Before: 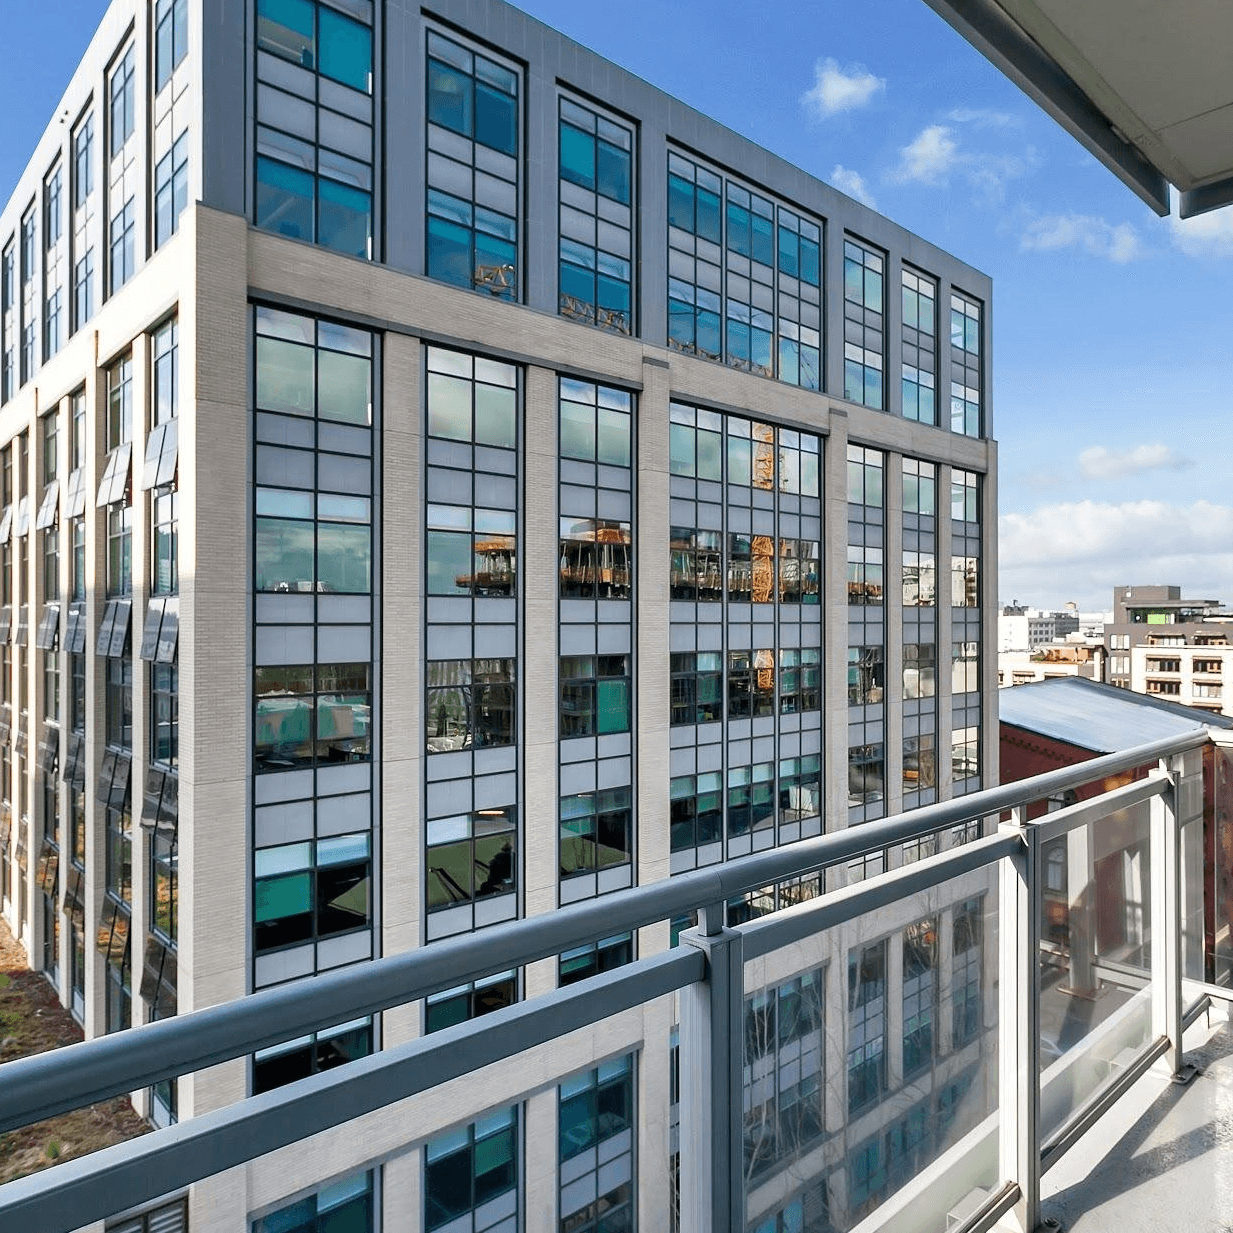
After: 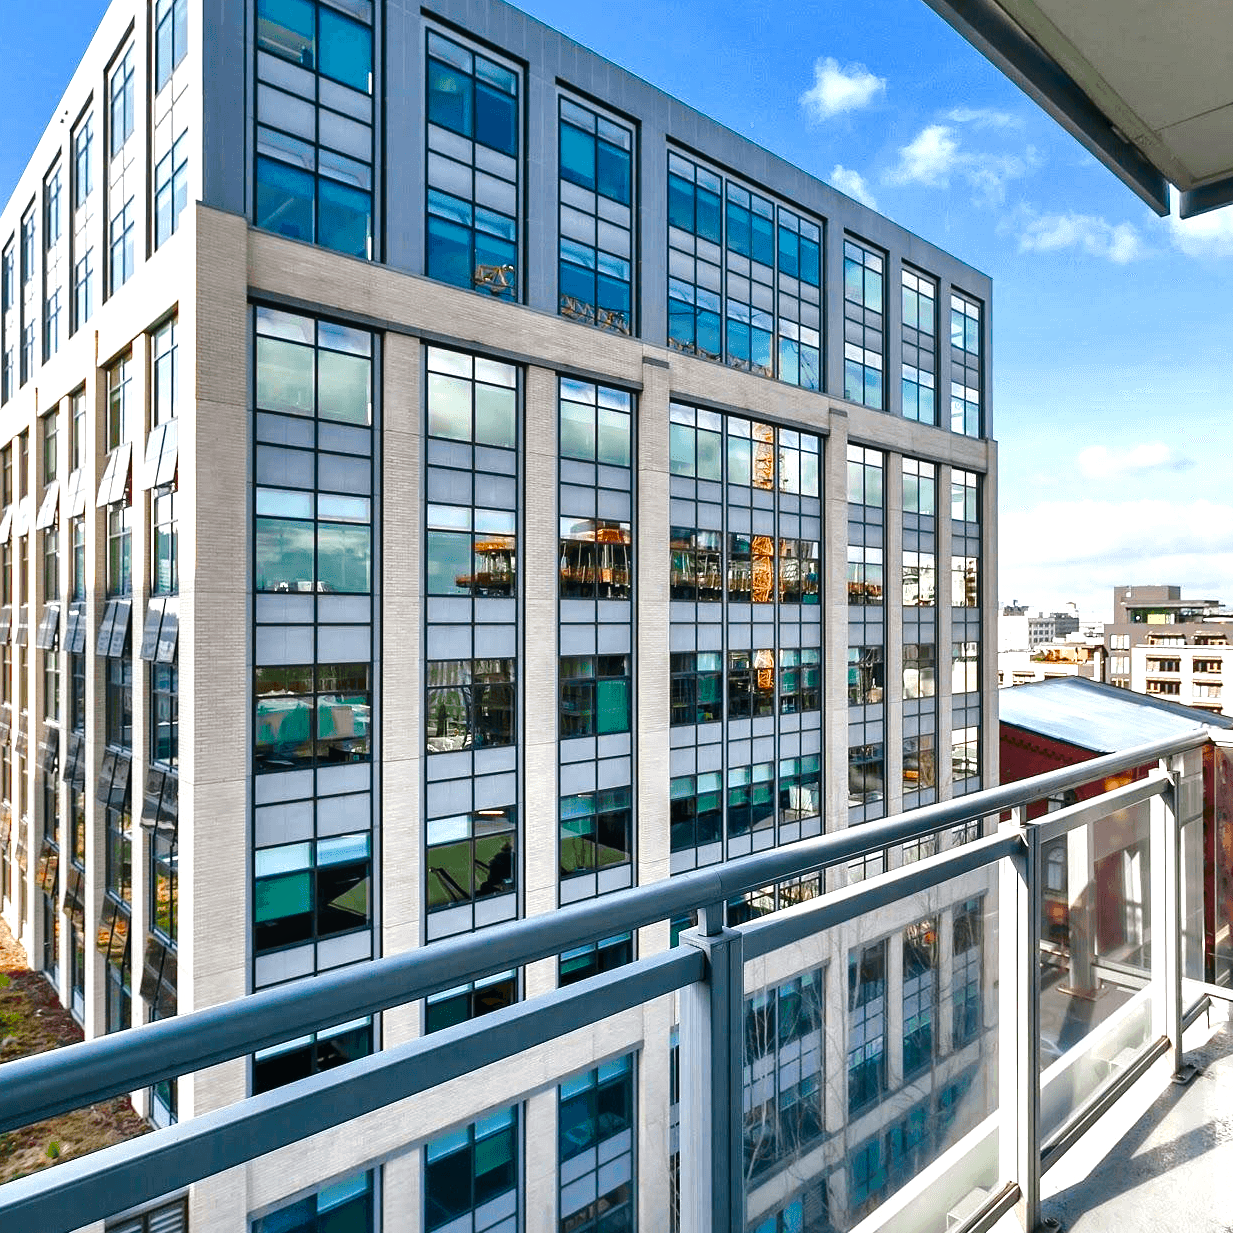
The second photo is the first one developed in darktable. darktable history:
local contrast: mode bilateral grid, contrast 19, coarseness 51, detail 144%, midtone range 0.2
color balance rgb: global offset › luminance 0.779%, perceptual saturation grading › global saturation 23.541%, perceptual saturation grading › highlights -24.101%, perceptual saturation grading › mid-tones 24.541%, perceptual saturation grading › shadows 40.608%, perceptual brilliance grading › mid-tones 9.809%, perceptual brilliance grading › shadows 15.283%, contrast 5.299%
exposure: black level correction 0, exposure 0.398 EV, compensate highlight preservation false
contrast brightness saturation: contrast 0.069, brightness -0.128, saturation 0.048
